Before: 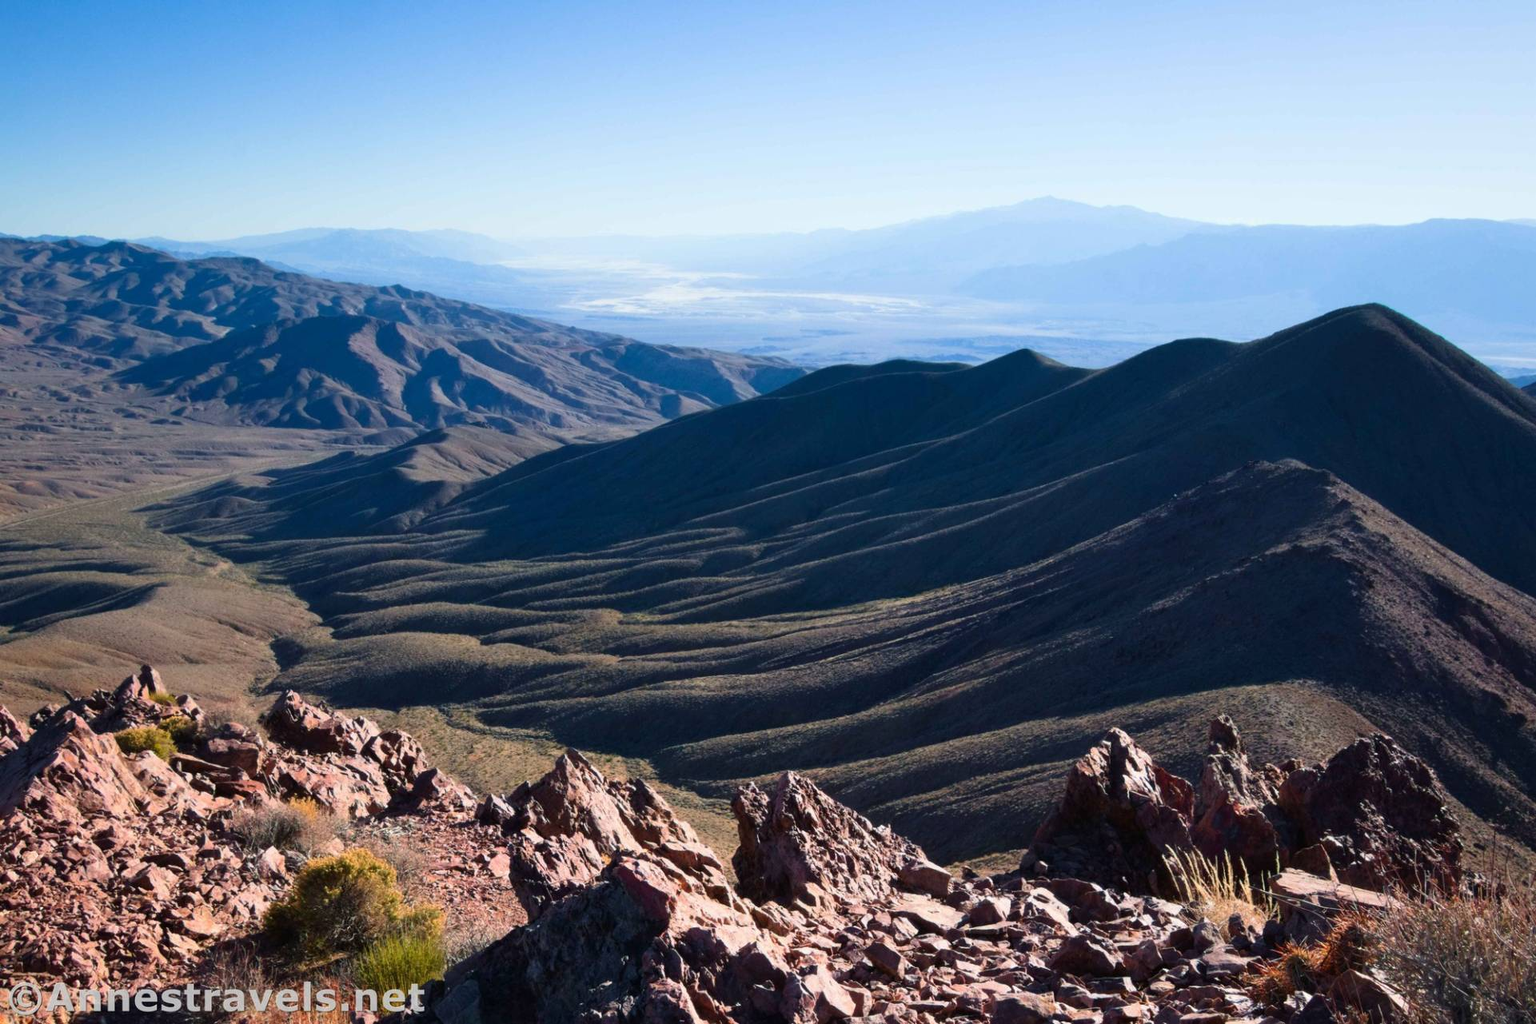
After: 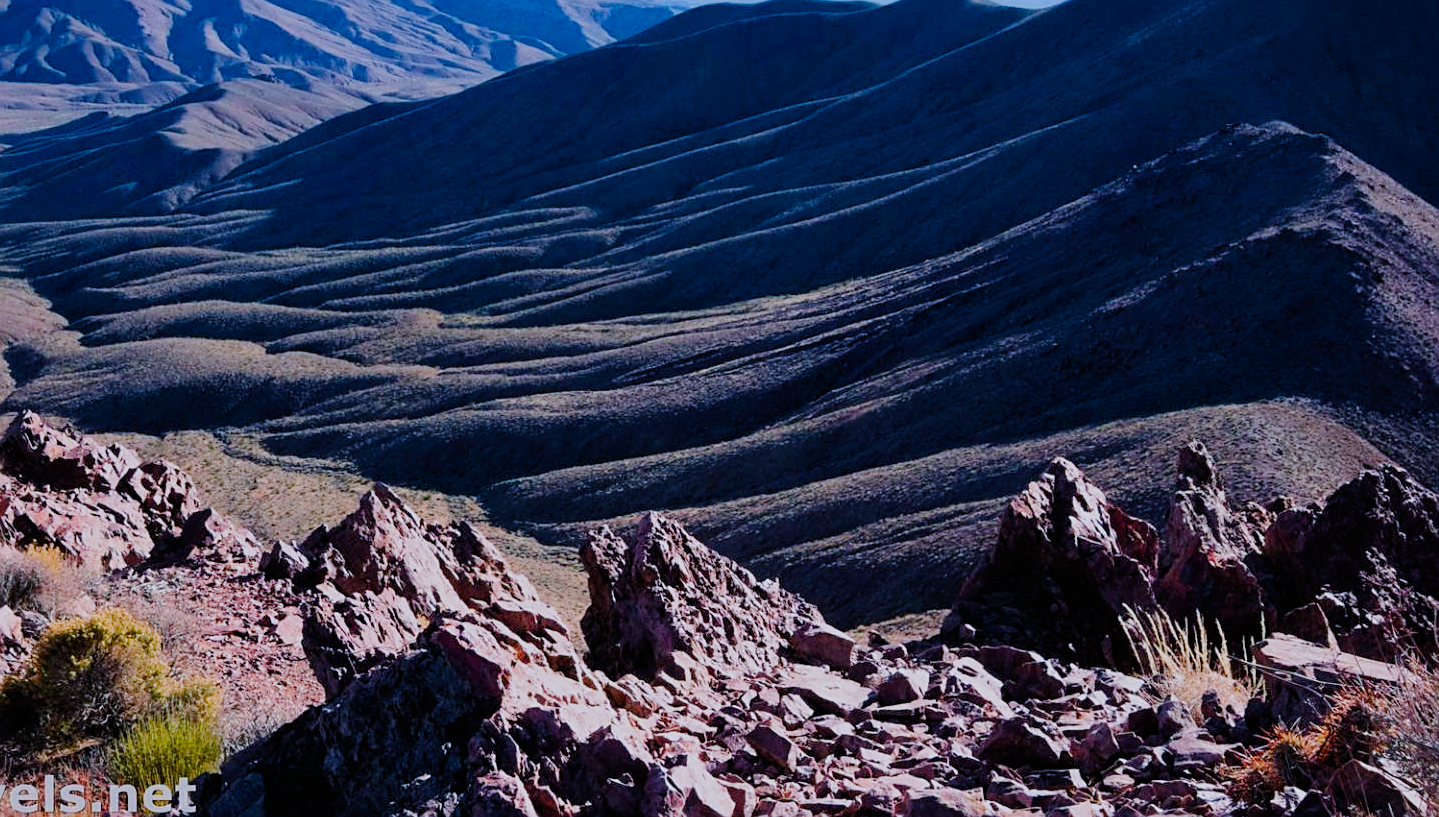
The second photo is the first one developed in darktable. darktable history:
filmic rgb: black relative exposure -7.65 EV, white relative exposure 4.56 EV, hardness 3.61, preserve chrominance no, color science v4 (2020)
sharpen: on, module defaults
color balance rgb: perceptual saturation grading › global saturation 17.652%, perceptual brilliance grading › mid-tones 10.107%, perceptual brilliance grading › shadows 14.474%
crop and rotate: left 17.444%, top 35.372%, right 7.6%, bottom 0.842%
color calibration: illuminant as shot in camera, x 0.377, y 0.393, temperature 4174.38 K
